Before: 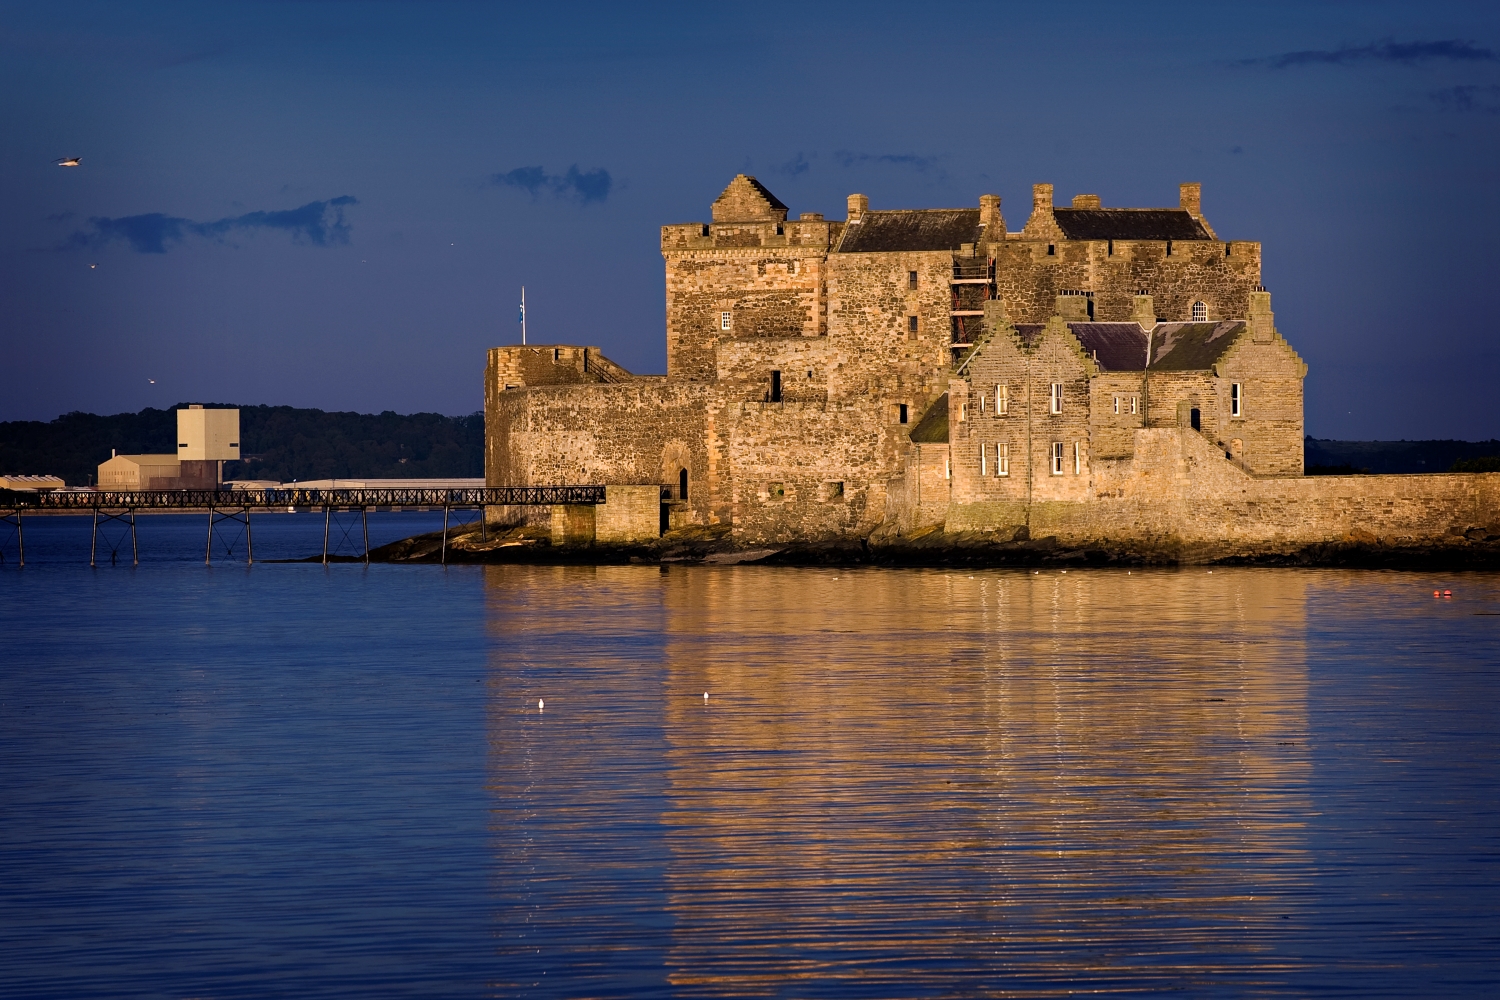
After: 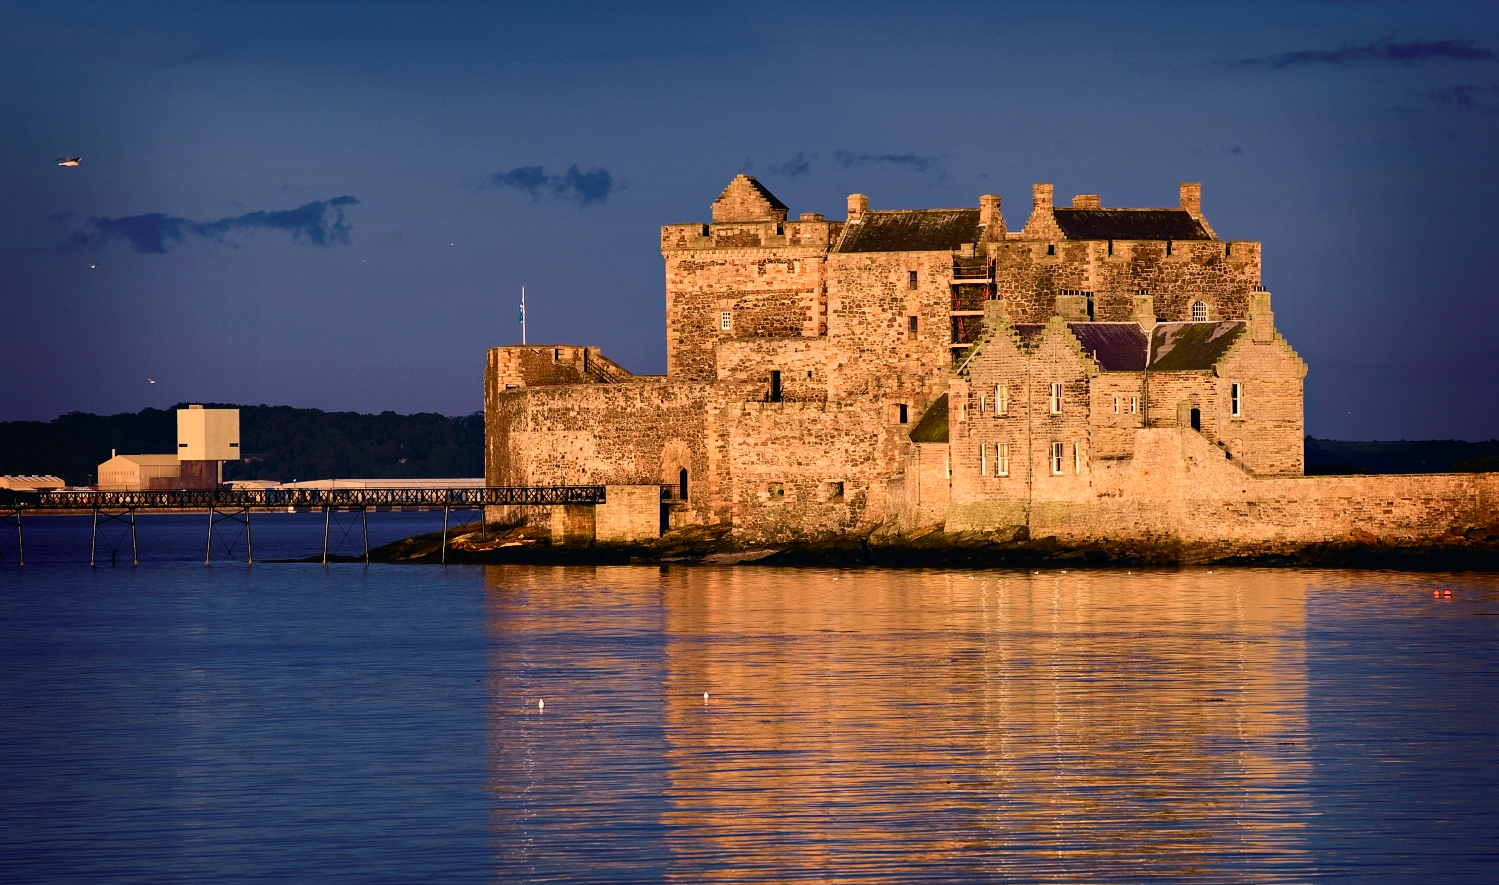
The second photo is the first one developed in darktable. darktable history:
crop and rotate: top 0%, bottom 11.49%
tone curve: curves: ch0 [(0, 0.012) (0.052, 0.04) (0.107, 0.086) (0.276, 0.265) (0.461, 0.531) (0.718, 0.79) (0.921, 0.909) (0.999, 0.951)]; ch1 [(0, 0) (0.339, 0.298) (0.402, 0.363) (0.444, 0.415) (0.485, 0.469) (0.494, 0.493) (0.504, 0.501) (0.525, 0.534) (0.555, 0.587) (0.594, 0.647) (1, 1)]; ch2 [(0, 0) (0.48, 0.48) (0.504, 0.5) (0.535, 0.557) (0.581, 0.623) (0.649, 0.683) (0.824, 0.815) (1, 1)], color space Lab, independent channels, preserve colors none
